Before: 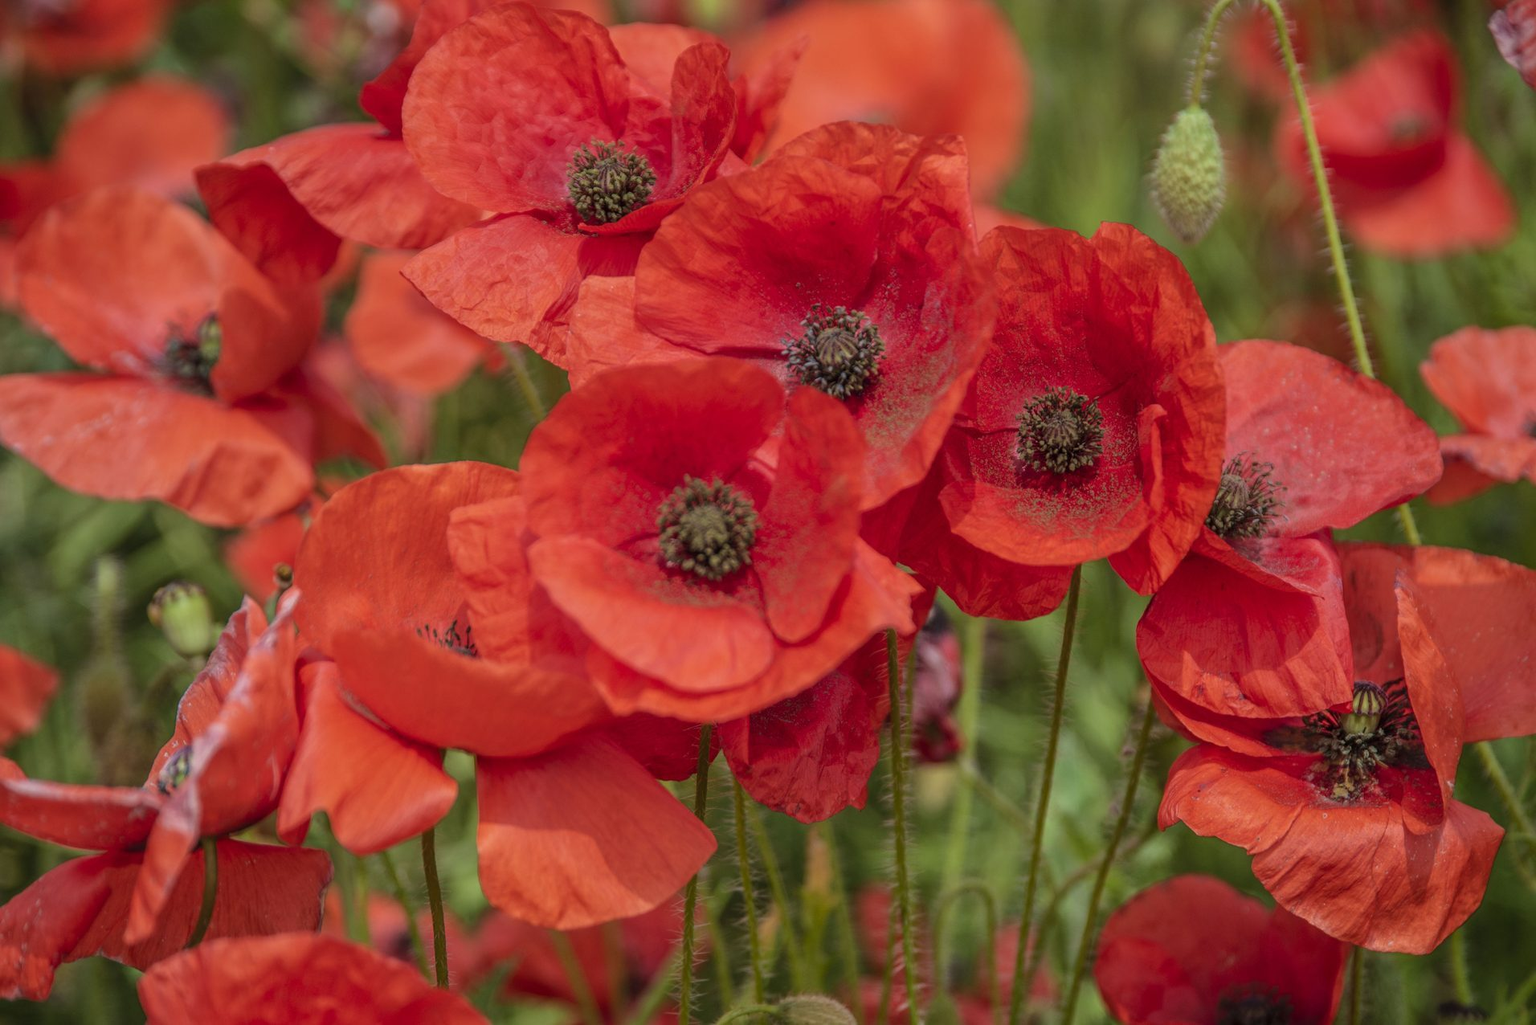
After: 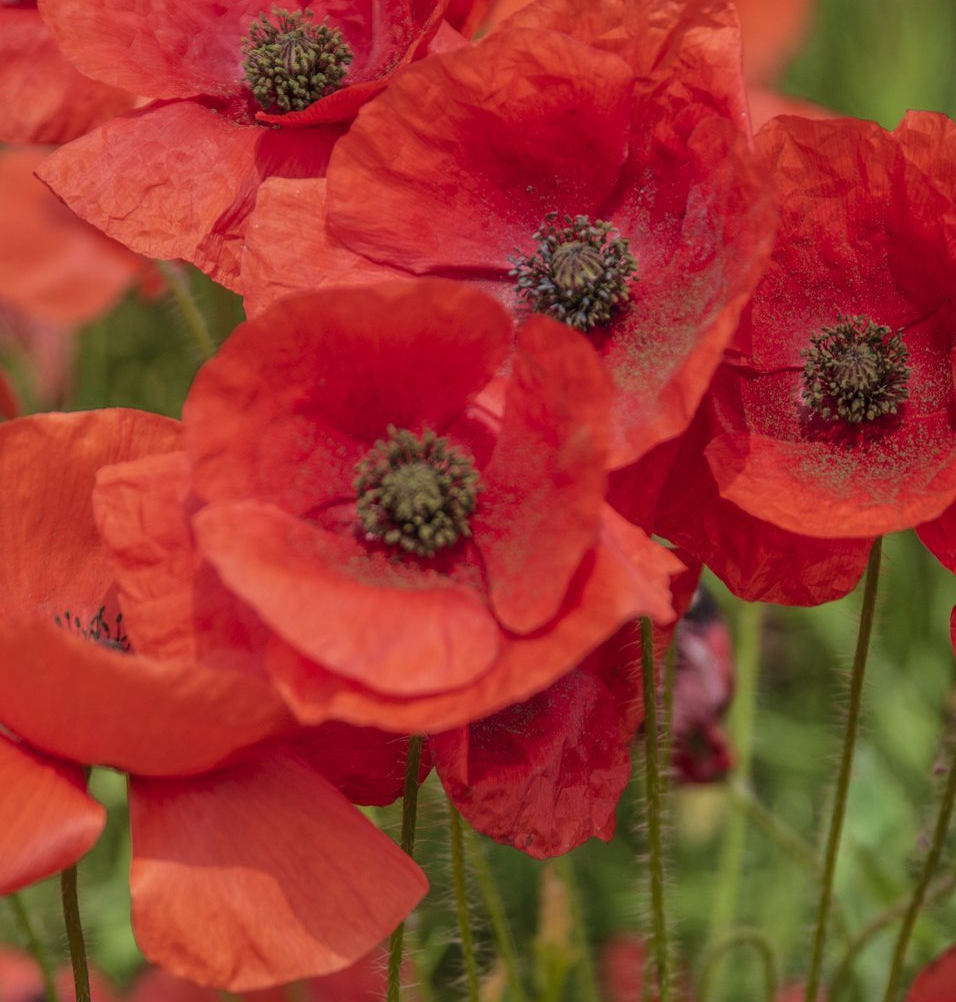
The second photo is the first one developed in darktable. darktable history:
velvia: strength 15.07%
crop and rotate: angle 0.014°, left 24.282%, top 13.026%, right 25.694%, bottom 8.364%
